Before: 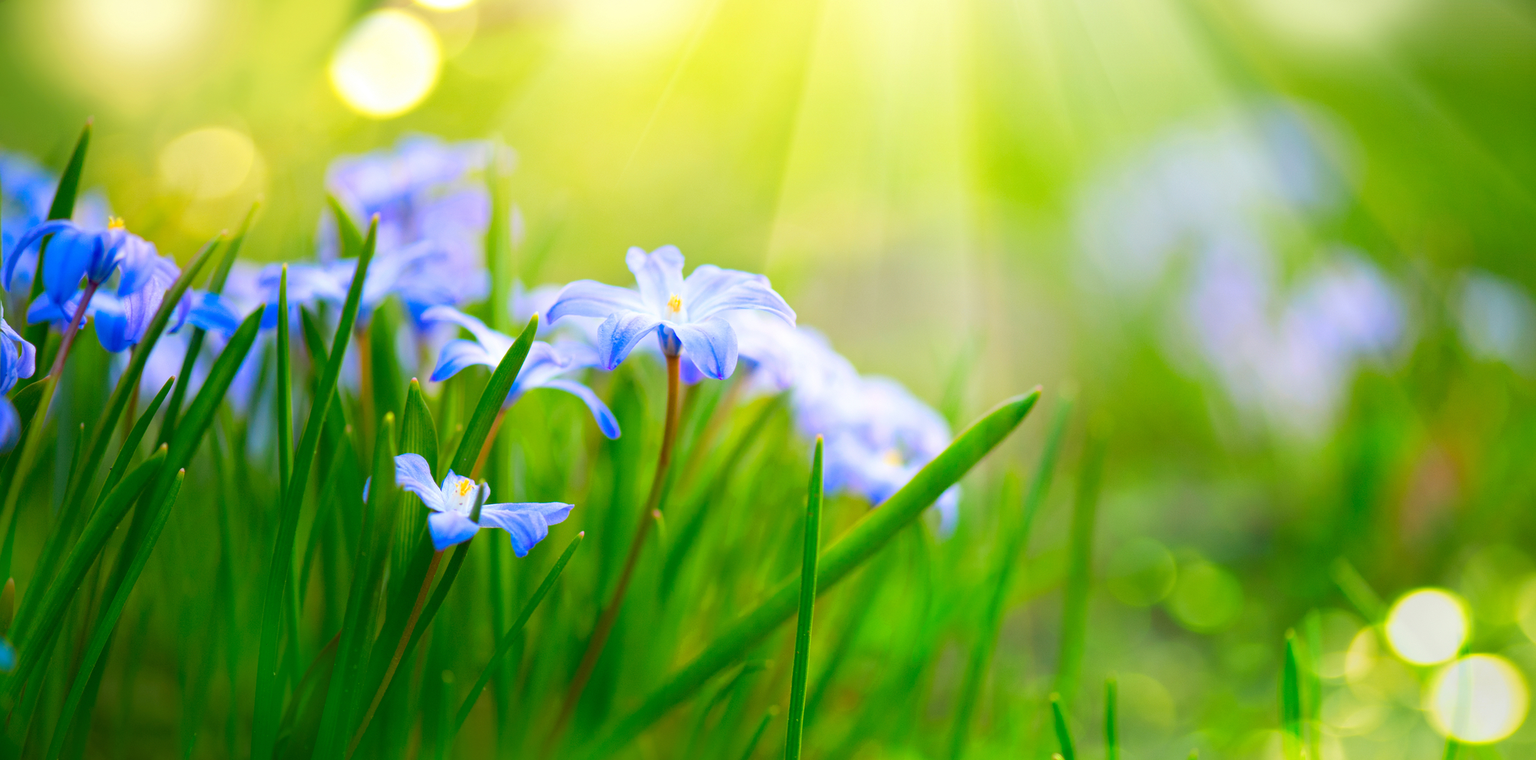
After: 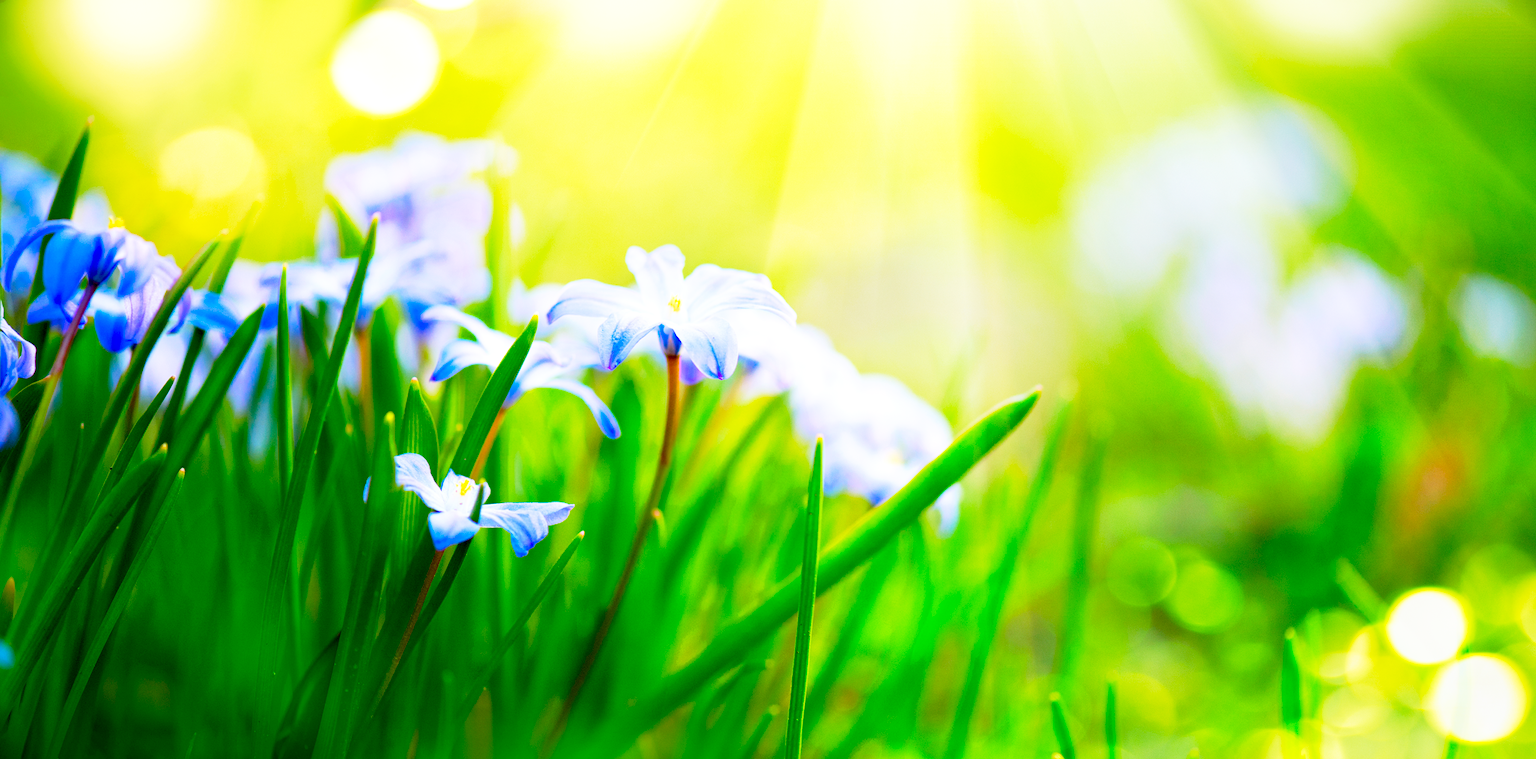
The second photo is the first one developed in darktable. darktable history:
base curve: curves: ch0 [(0, 0) (0.005, 0.002) (0.193, 0.295) (0.399, 0.664) (0.75, 0.928) (1, 1)], preserve colors none
exposure: black level correction 0.025, exposure 0.184 EV, compensate highlight preservation false
